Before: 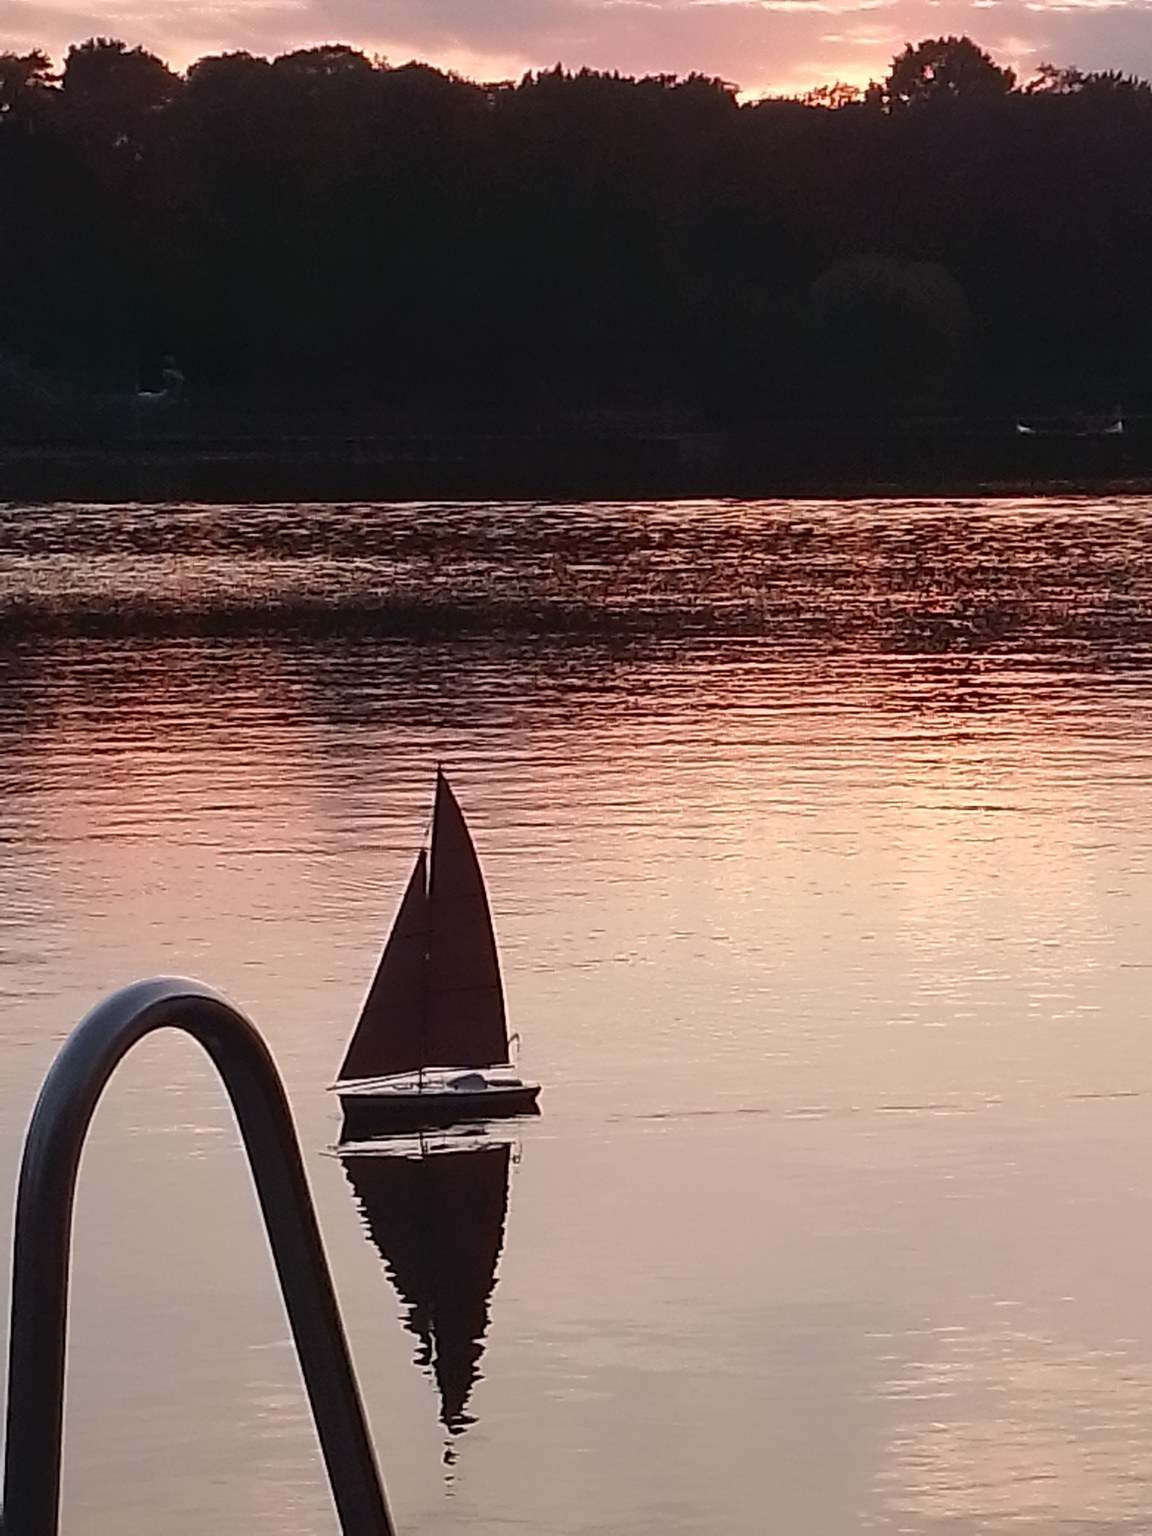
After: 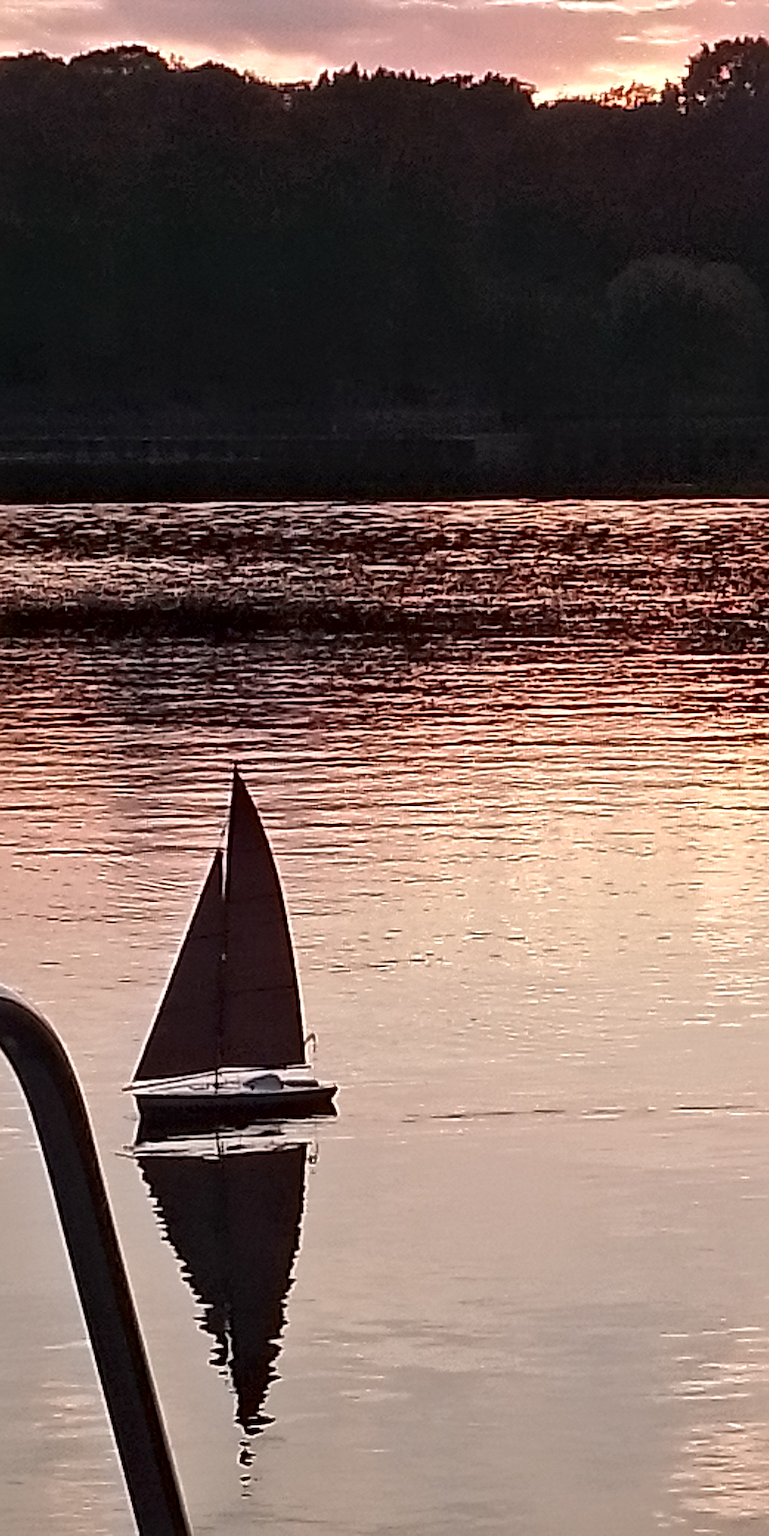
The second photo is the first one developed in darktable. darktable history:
crop and rotate: left 17.732%, right 15.423%
sharpen: on, module defaults
local contrast: mode bilateral grid, contrast 44, coarseness 69, detail 214%, midtone range 0.2
